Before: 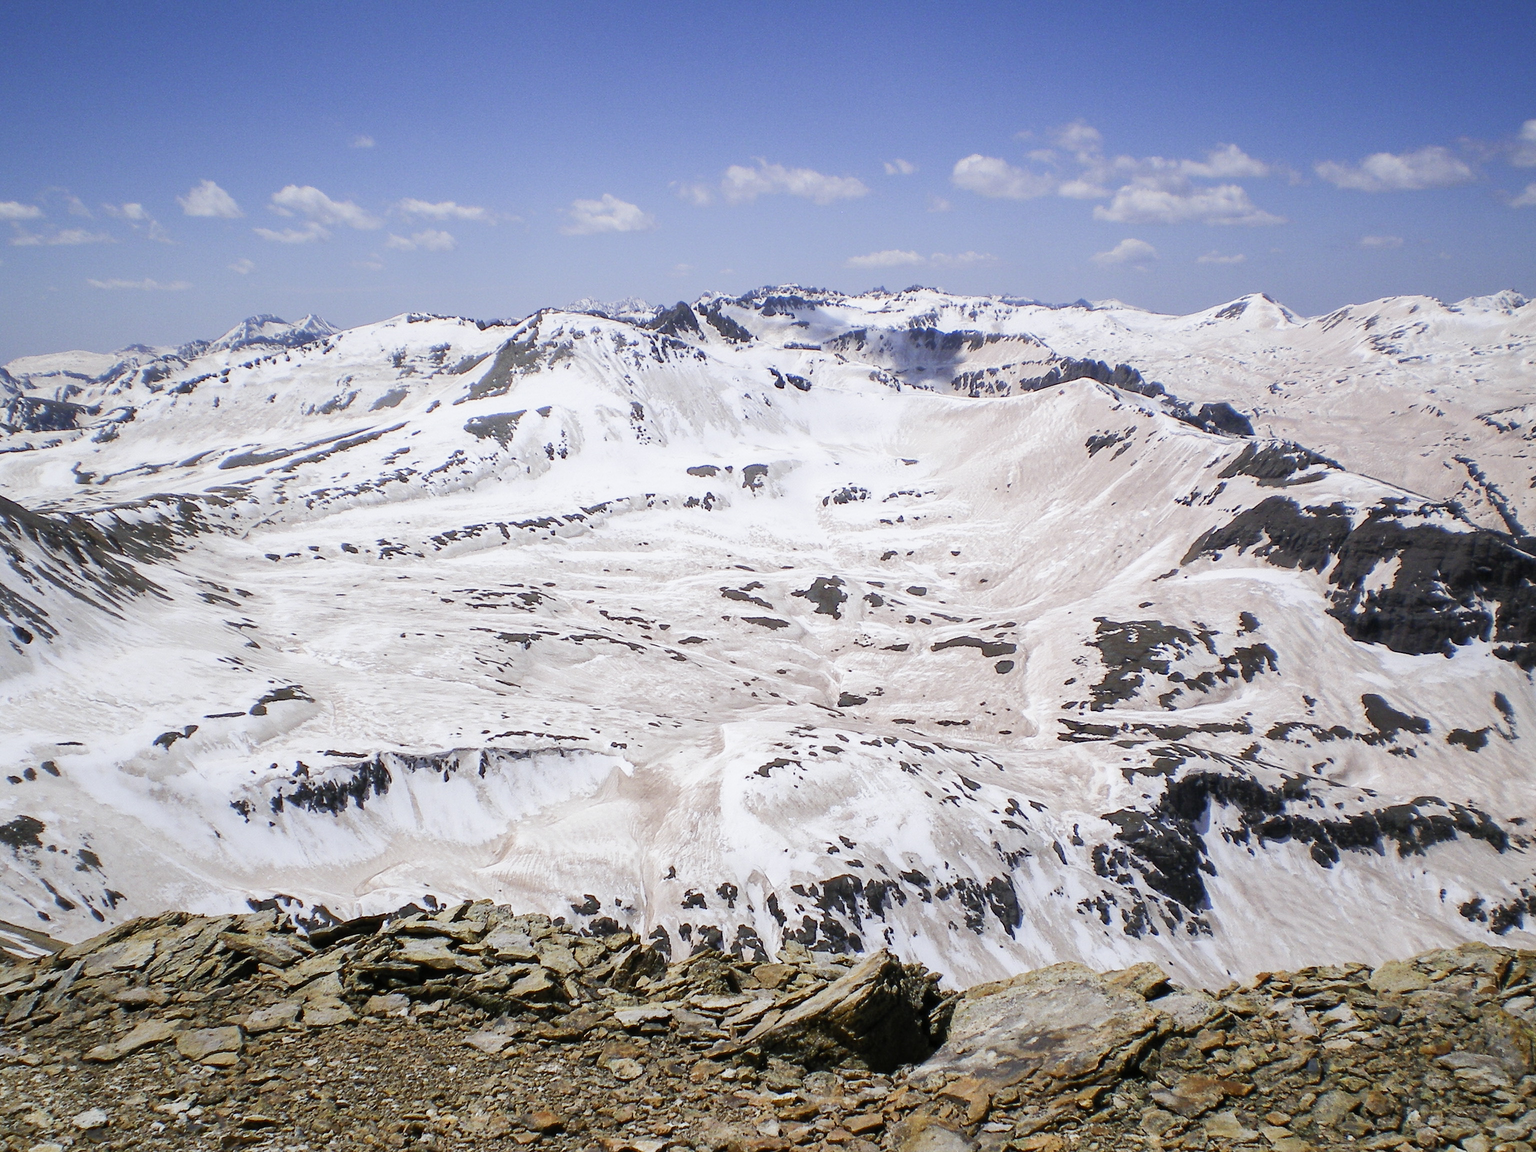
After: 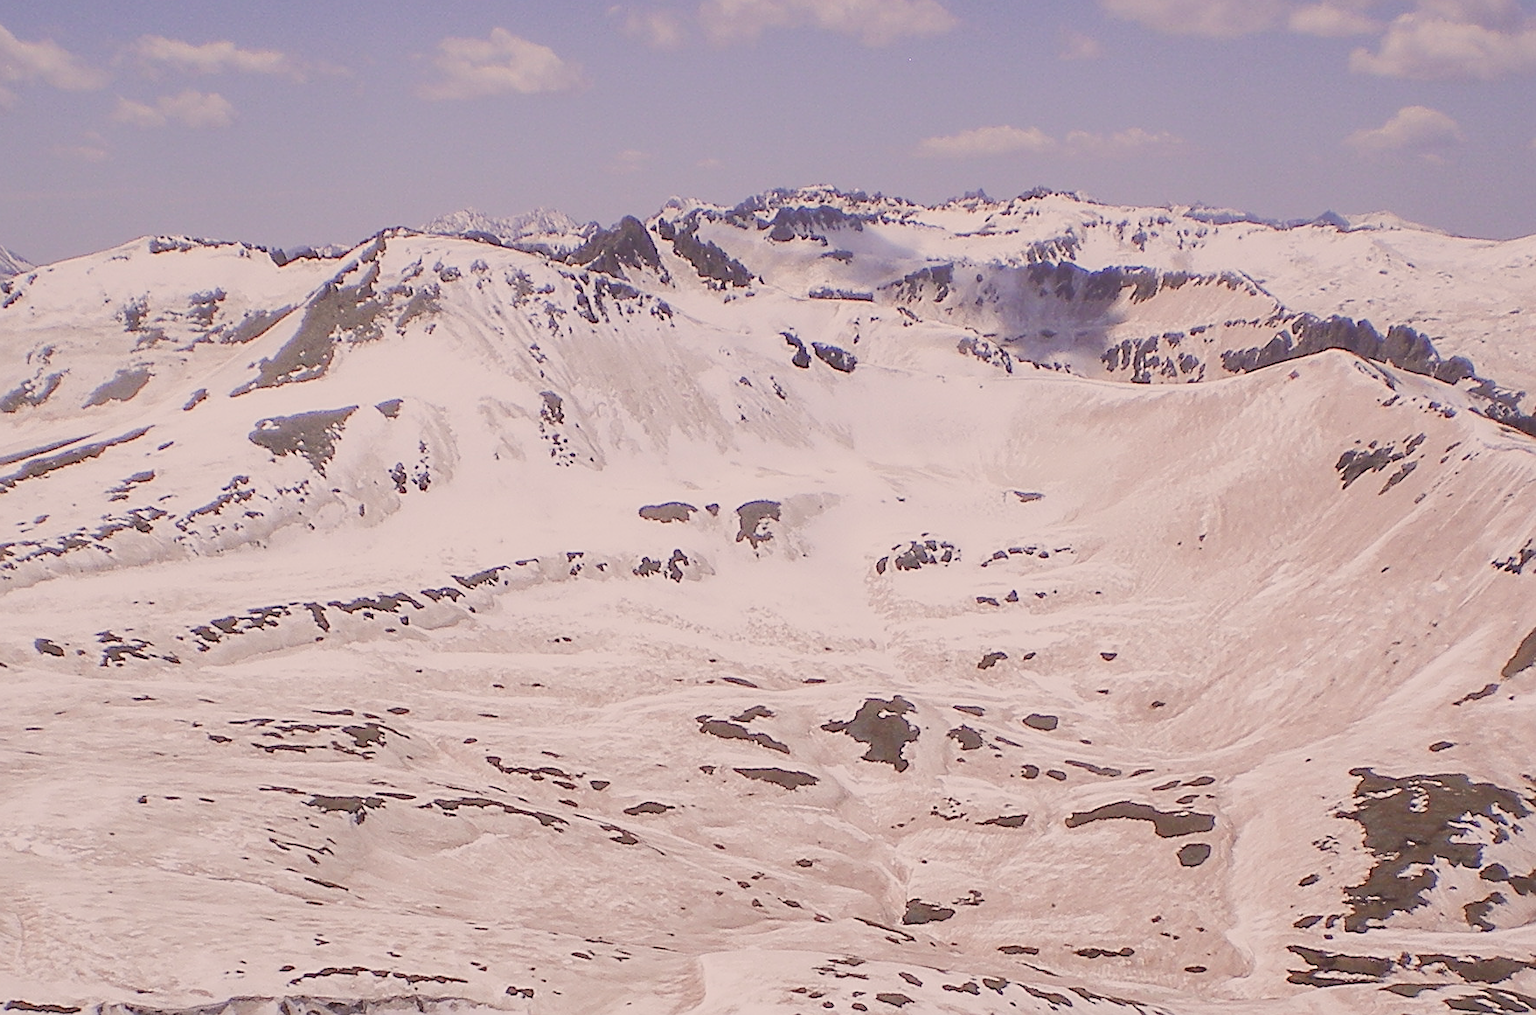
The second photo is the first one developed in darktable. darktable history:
sharpen: on, module defaults
color correction: highlights a* 10.21, highlights b* 9.79, shadows a* 8.61, shadows b* 7.88, saturation 0.8
contrast brightness saturation: contrast -0.28
crop: left 20.932%, top 15.471%, right 21.848%, bottom 34.081%
